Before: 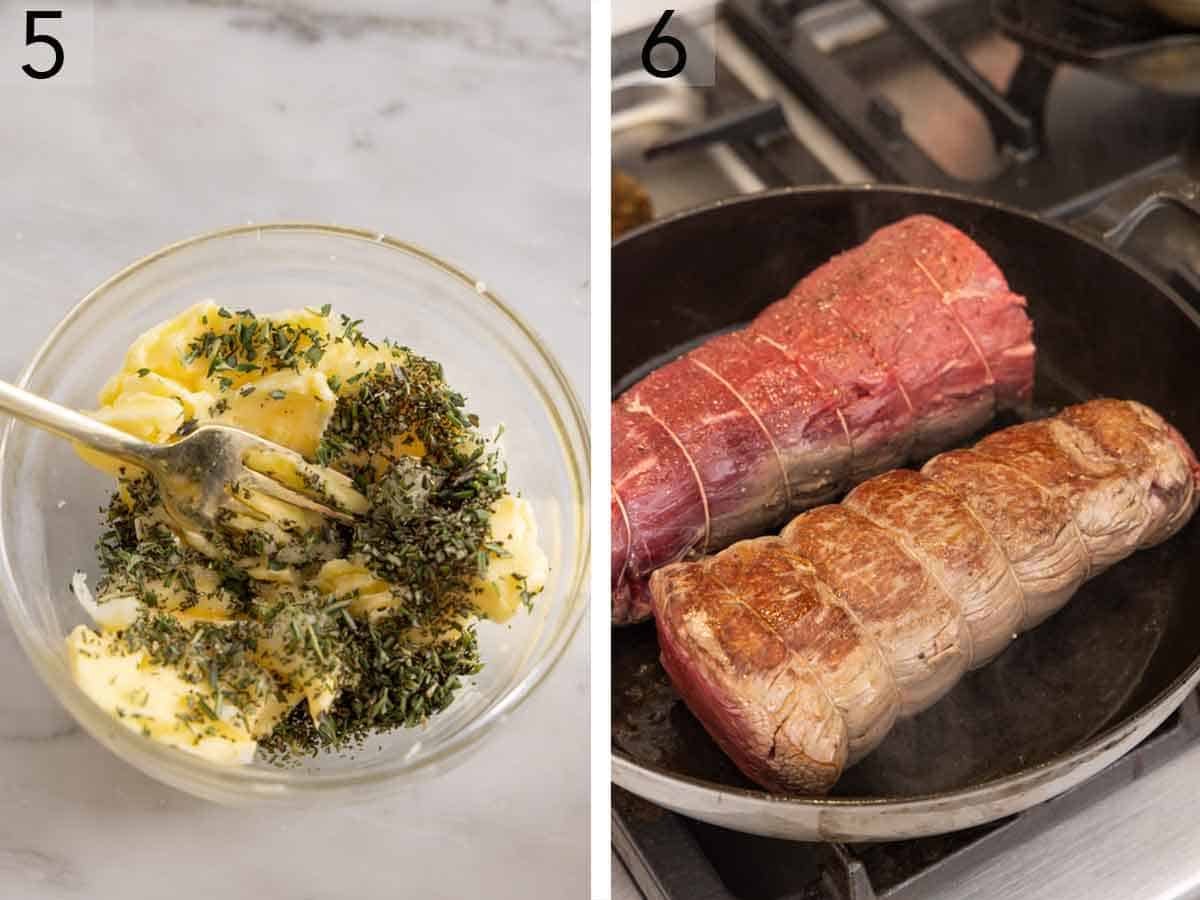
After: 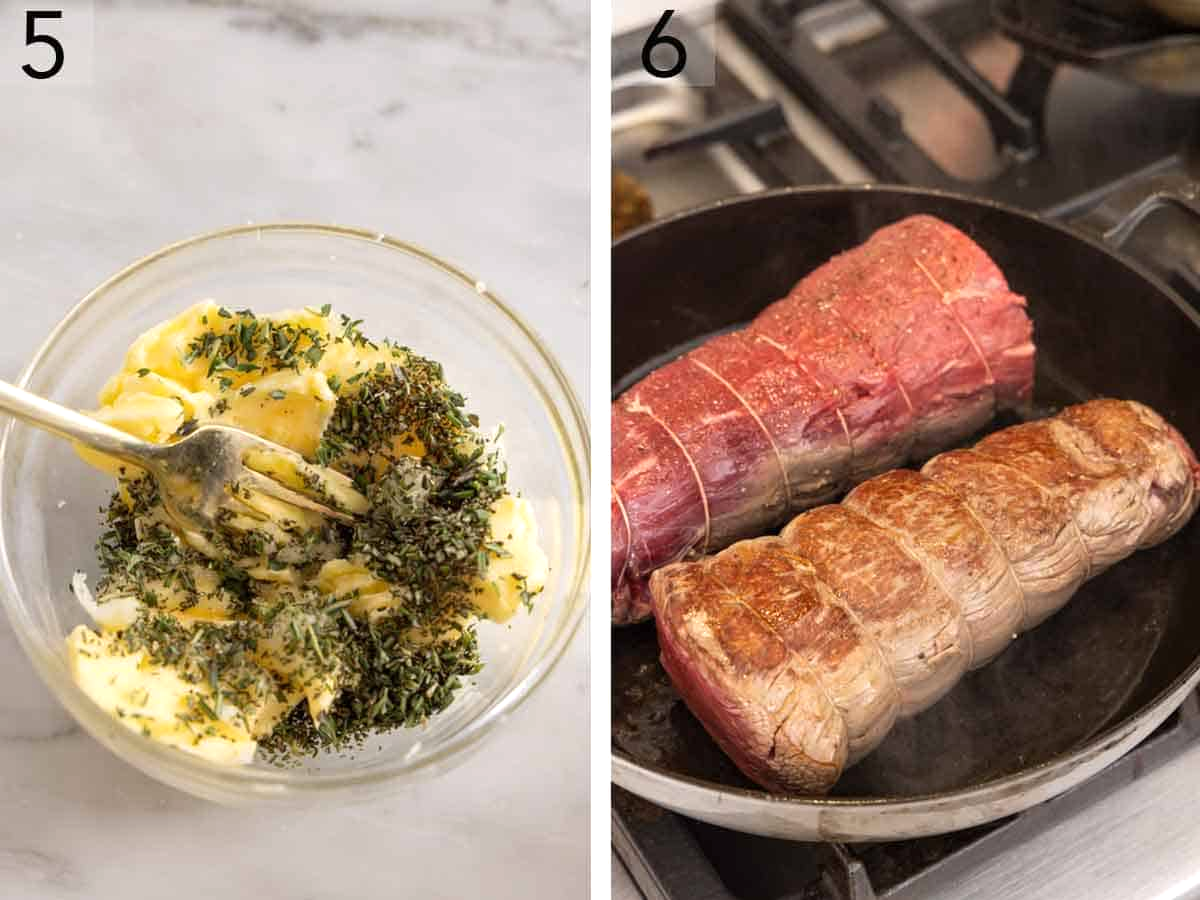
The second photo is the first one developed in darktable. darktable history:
exposure: exposure 0.203 EV, compensate highlight preservation false
